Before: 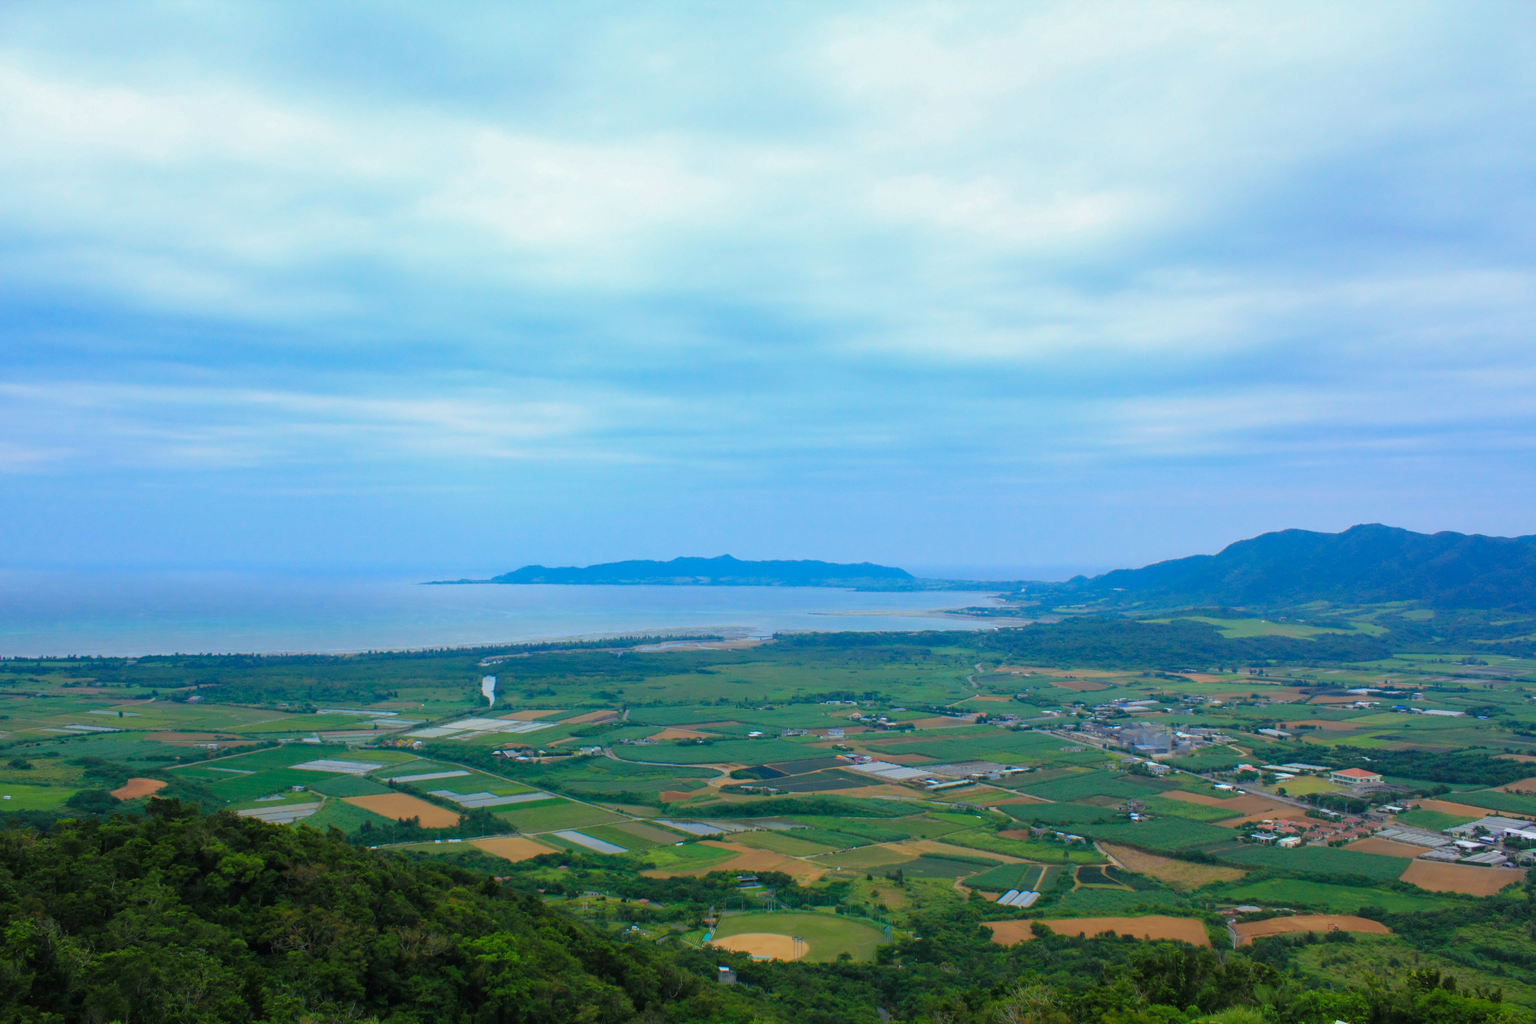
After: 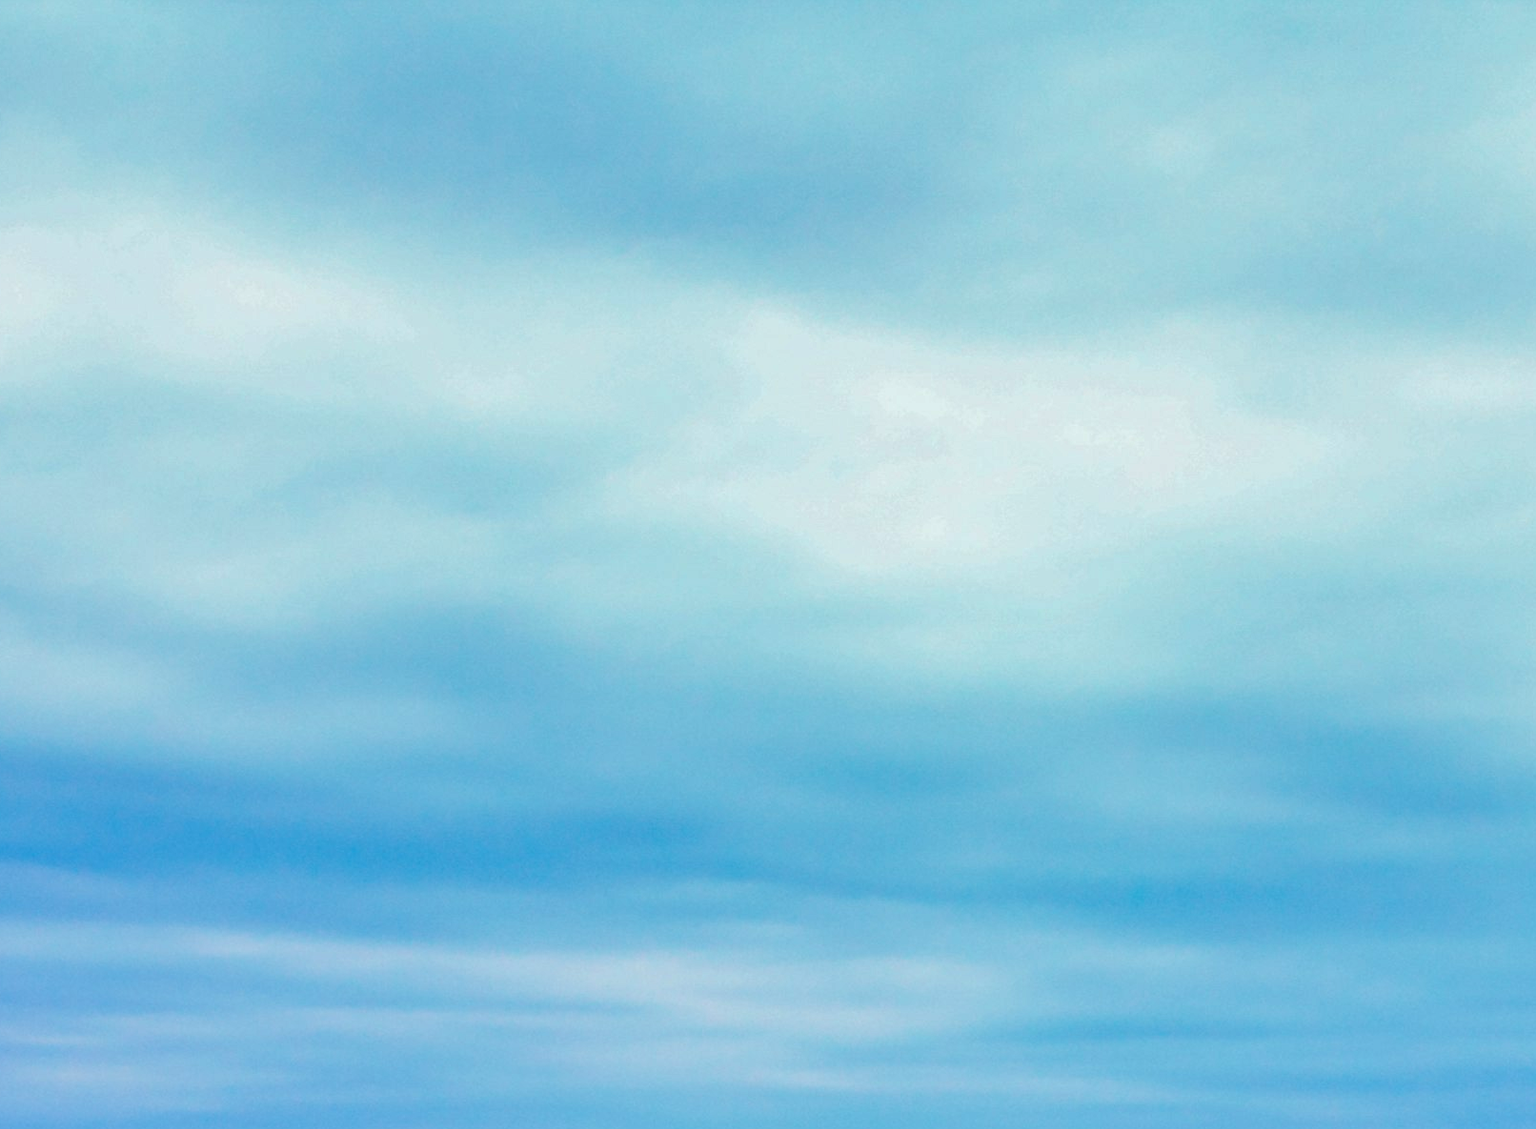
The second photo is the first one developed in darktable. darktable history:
shadows and highlights: radius 133.83, soften with gaussian
crop and rotate: left 10.817%, top 0.062%, right 47.194%, bottom 53.626%
white balance: emerald 1
